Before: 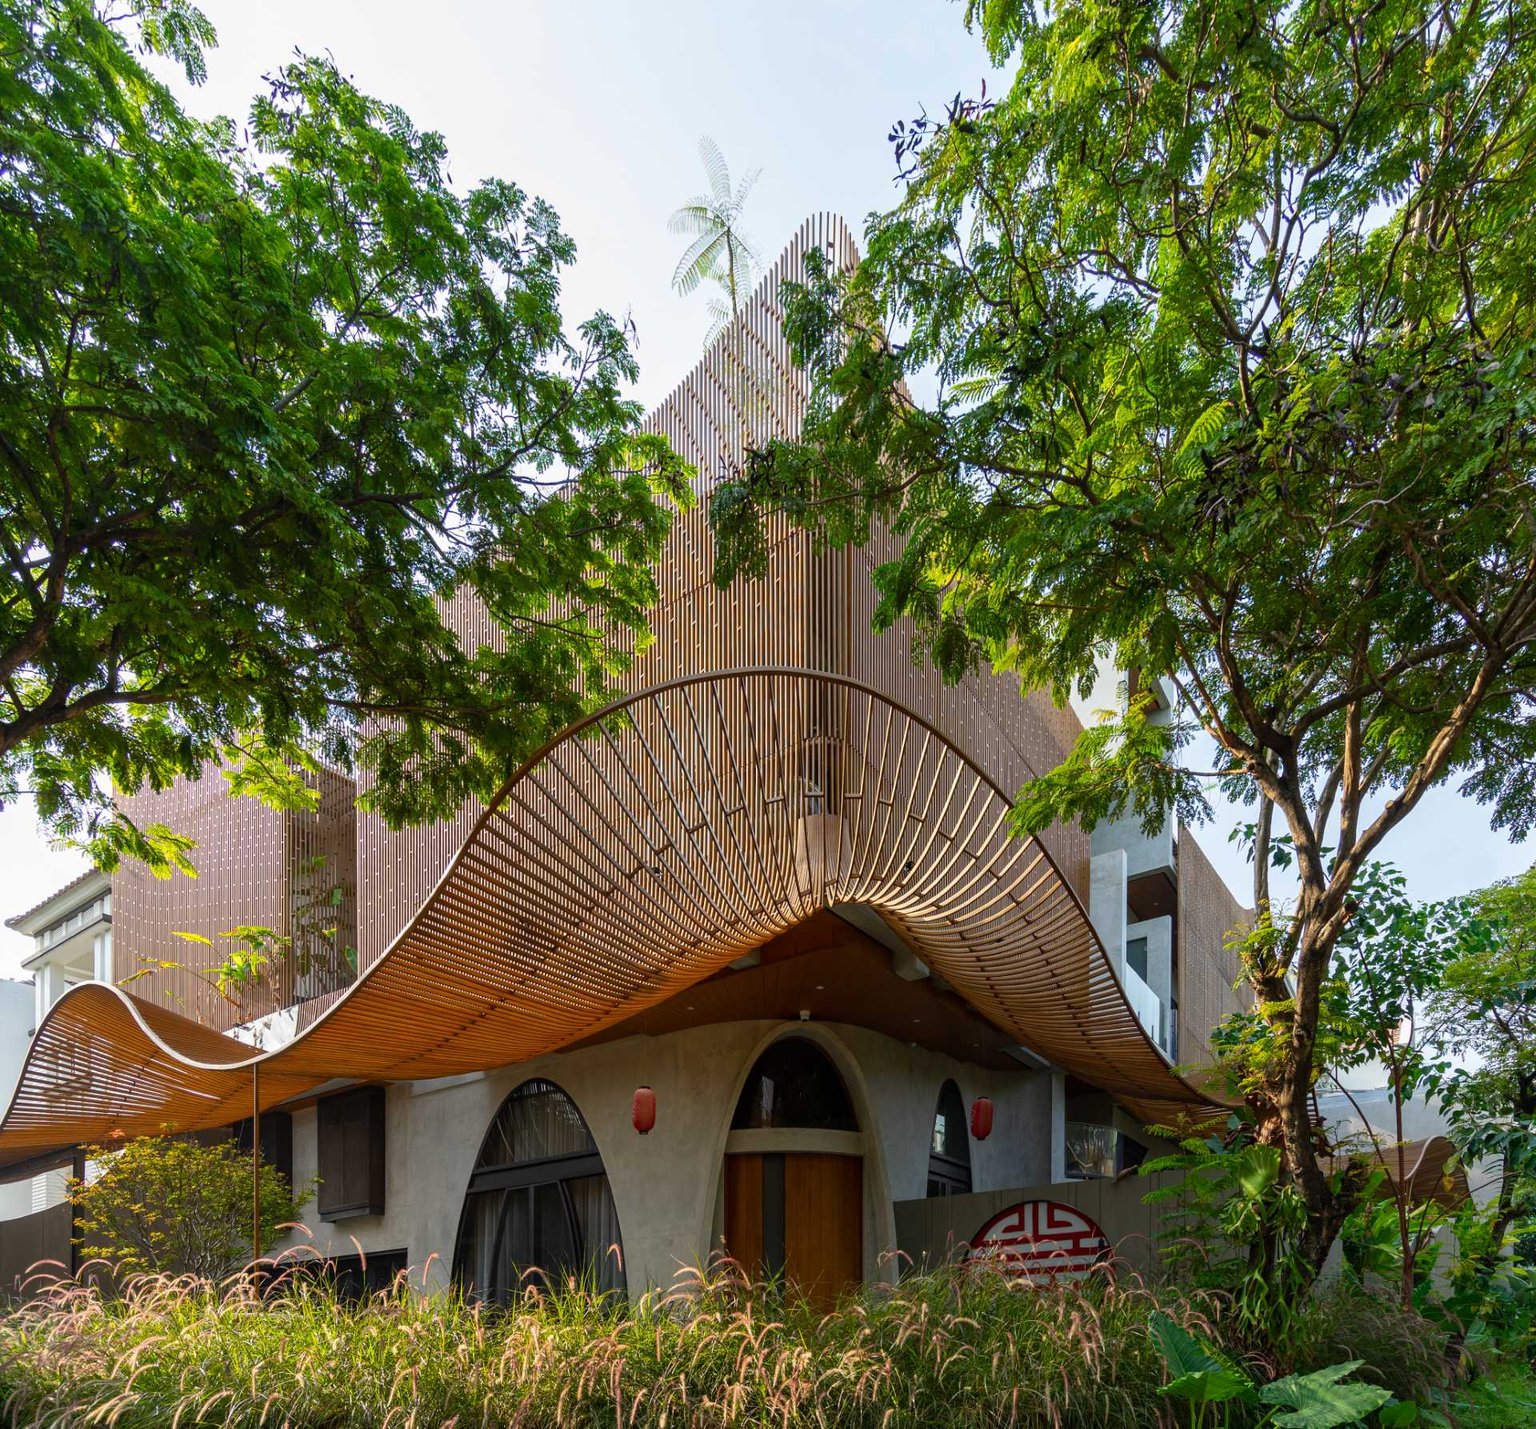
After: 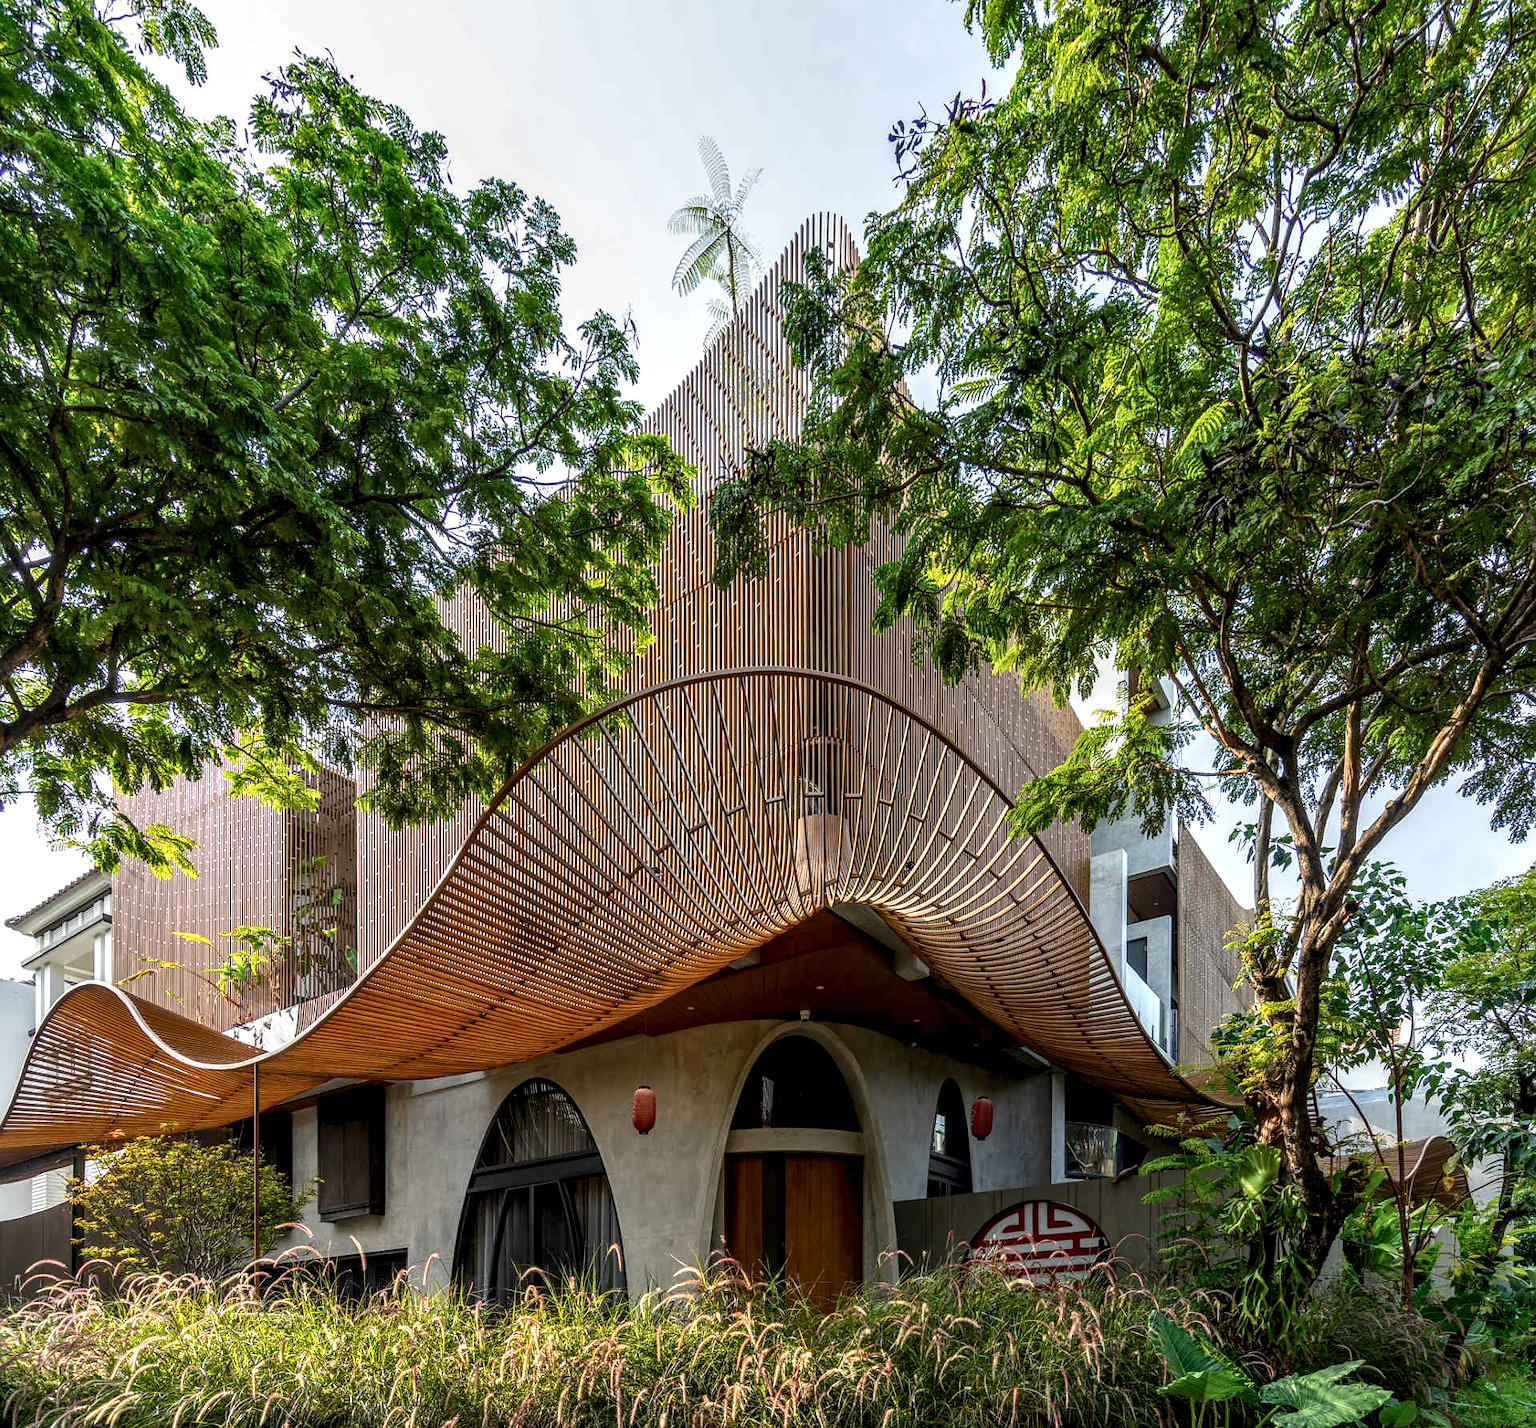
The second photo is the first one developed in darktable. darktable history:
local contrast: highlights 1%, shadows 4%, detail 181%
sharpen: radius 1.043, threshold 1.085
